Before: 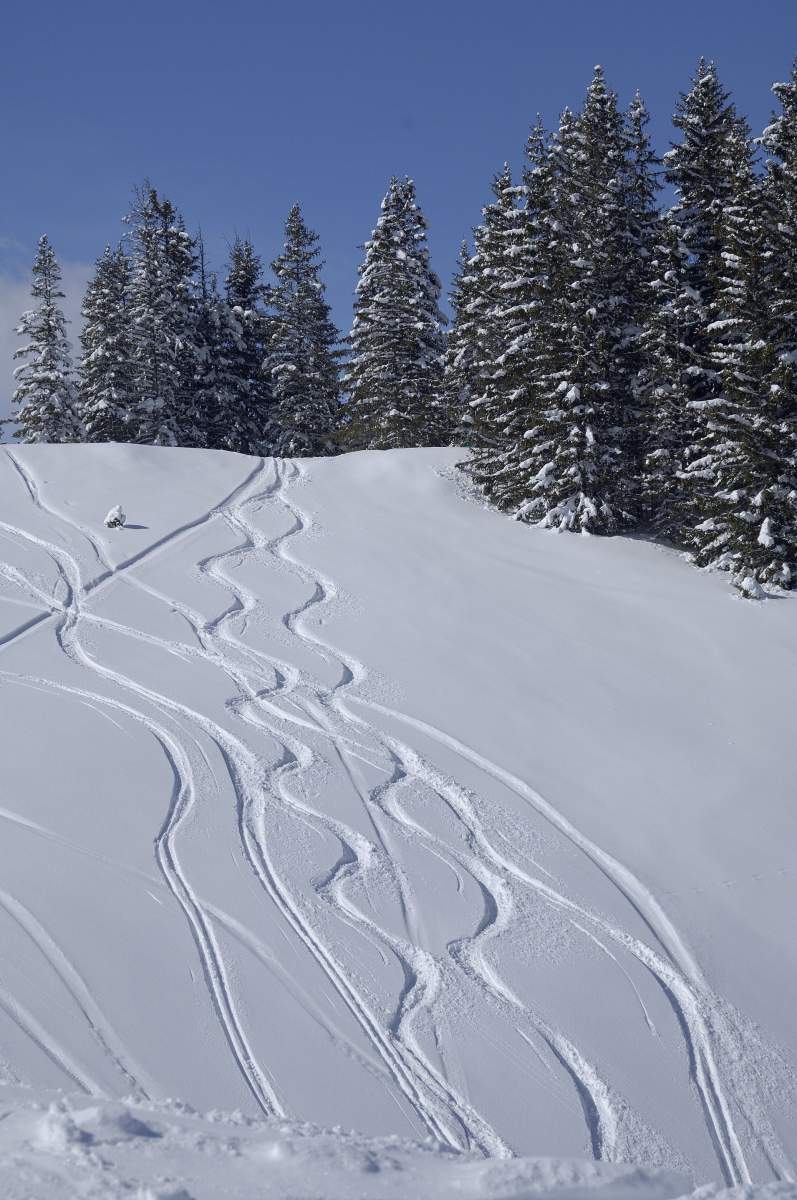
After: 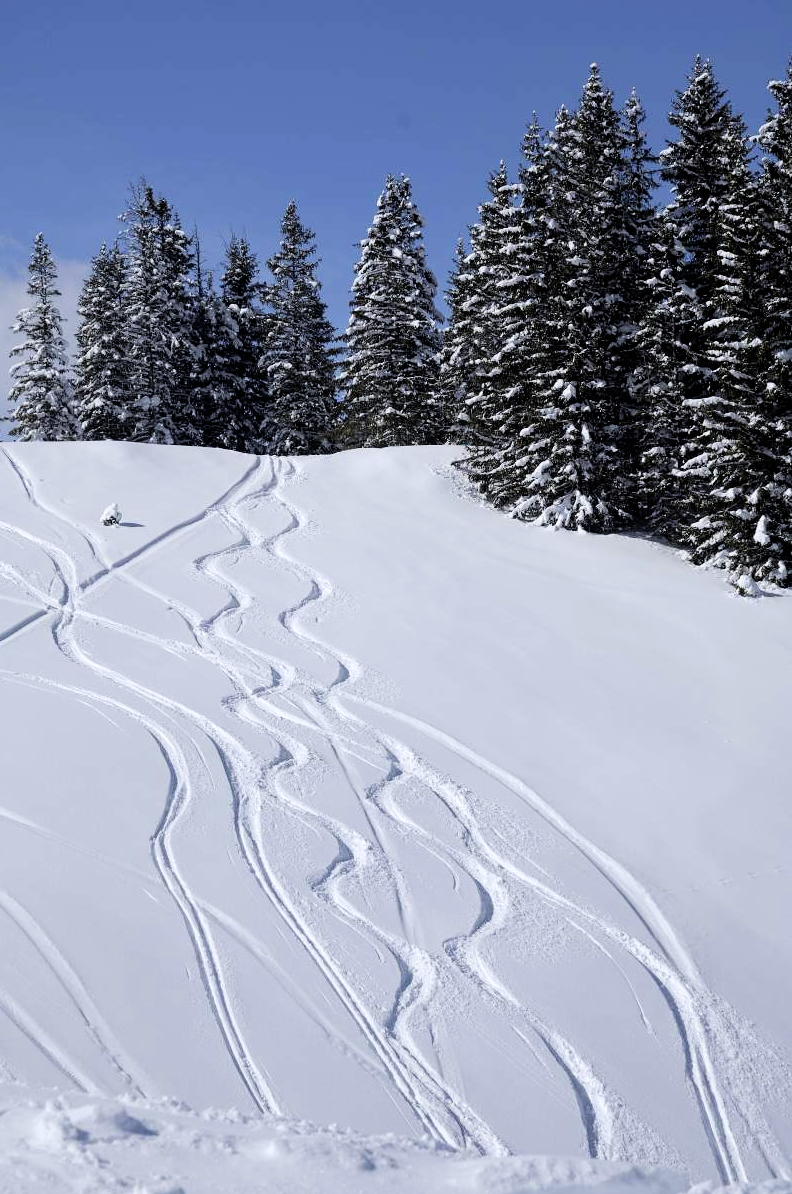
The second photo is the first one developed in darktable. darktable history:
crop and rotate: left 0.614%, top 0.179%, bottom 0.309%
filmic rgb: black relative exposure -5 EV, hardness 2.88, contrast 1.2
levels: levels [0, 0.43, 0.859]
